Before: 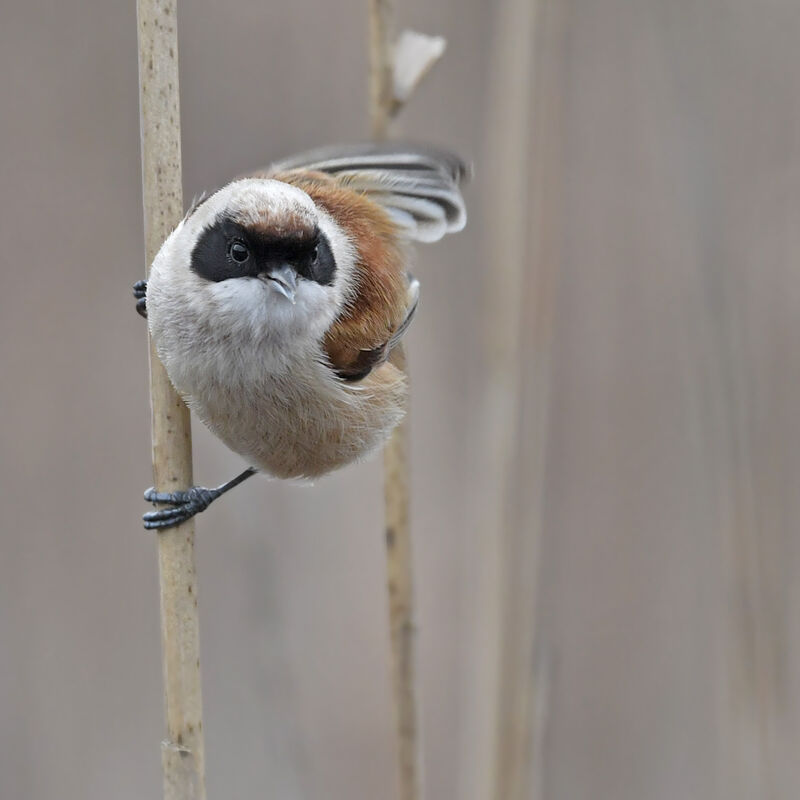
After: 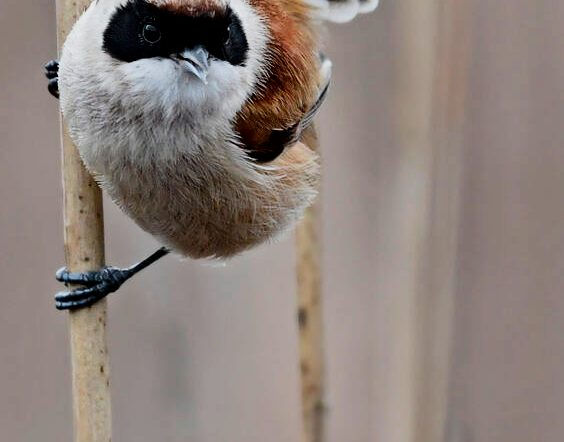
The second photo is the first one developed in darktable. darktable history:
crop: left 11.123%, top 27.61%, right 18.3%, bottom 17.034%
contrast brightness saturation: contrast 0.19, brightness -0.11, saturation 0.21
filmic rgb: black relative exposure -5 EV, hardness 2.88, contrast 1.3, highlights saturation mix -30%
